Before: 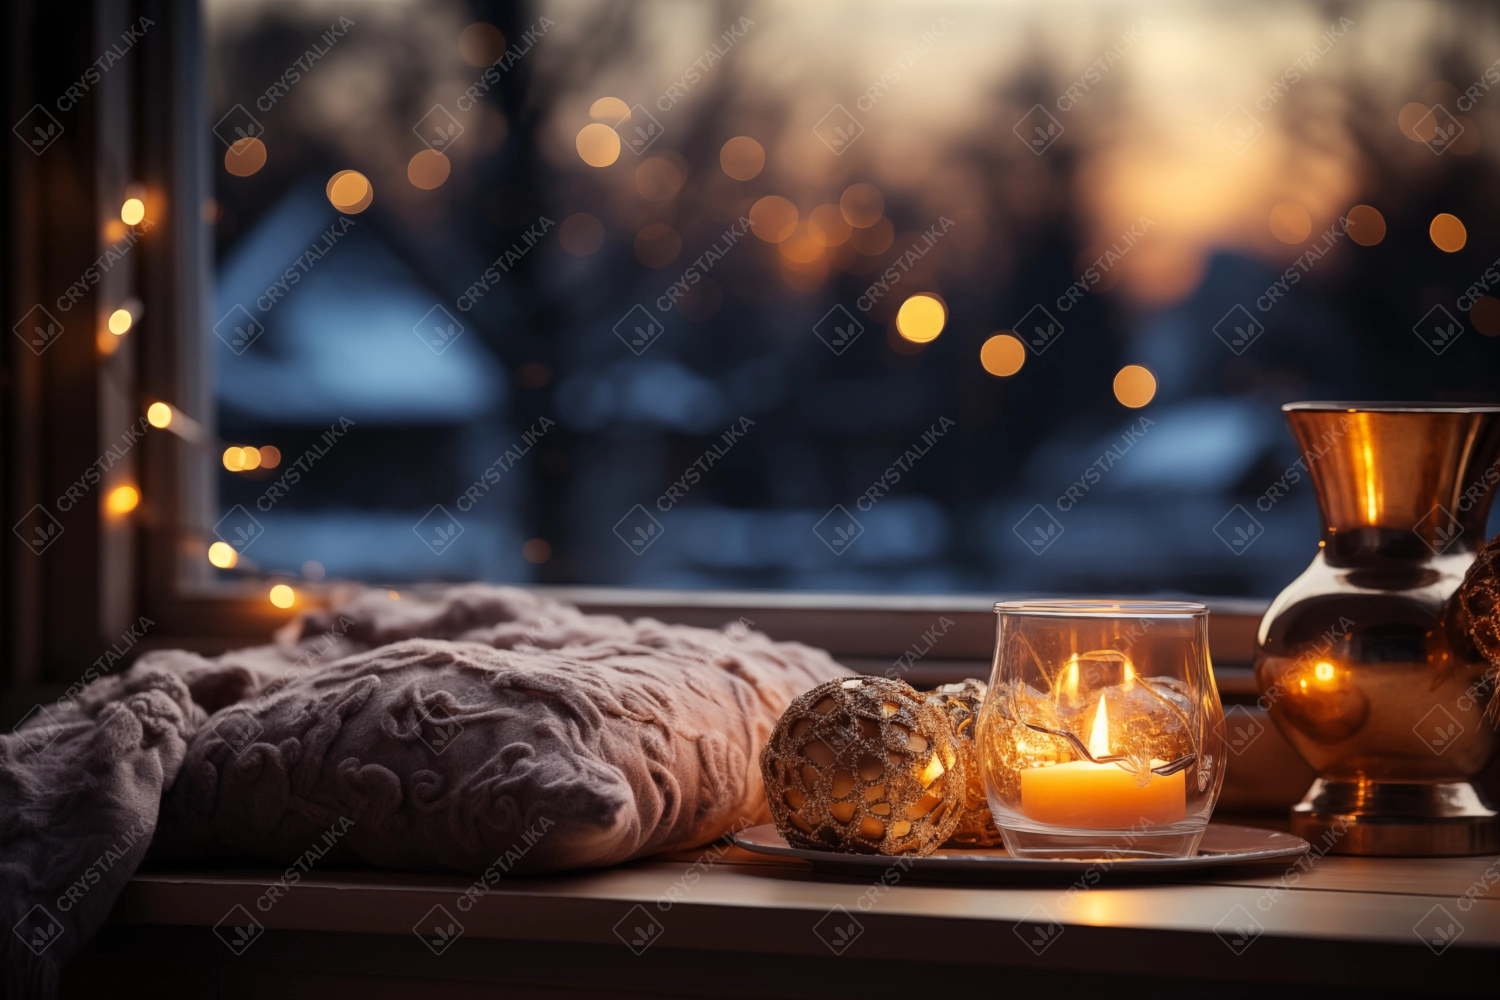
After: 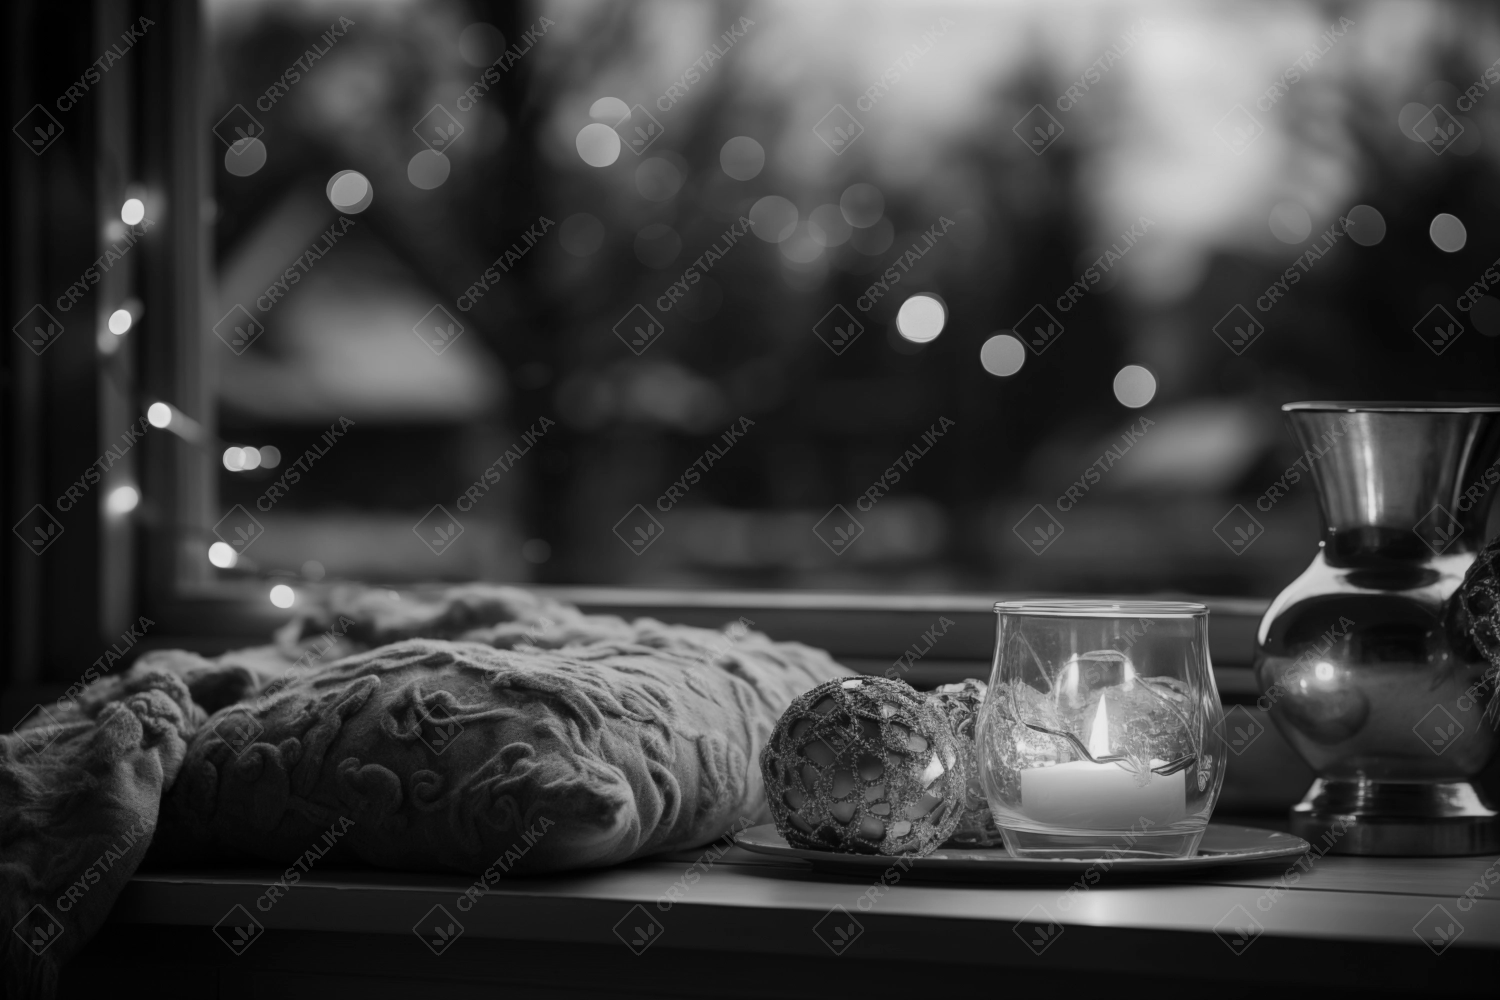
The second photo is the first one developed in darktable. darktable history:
monochrome: a -92.57, b 58.91
bloom: size 9%, threshold 100%, strength 7%
